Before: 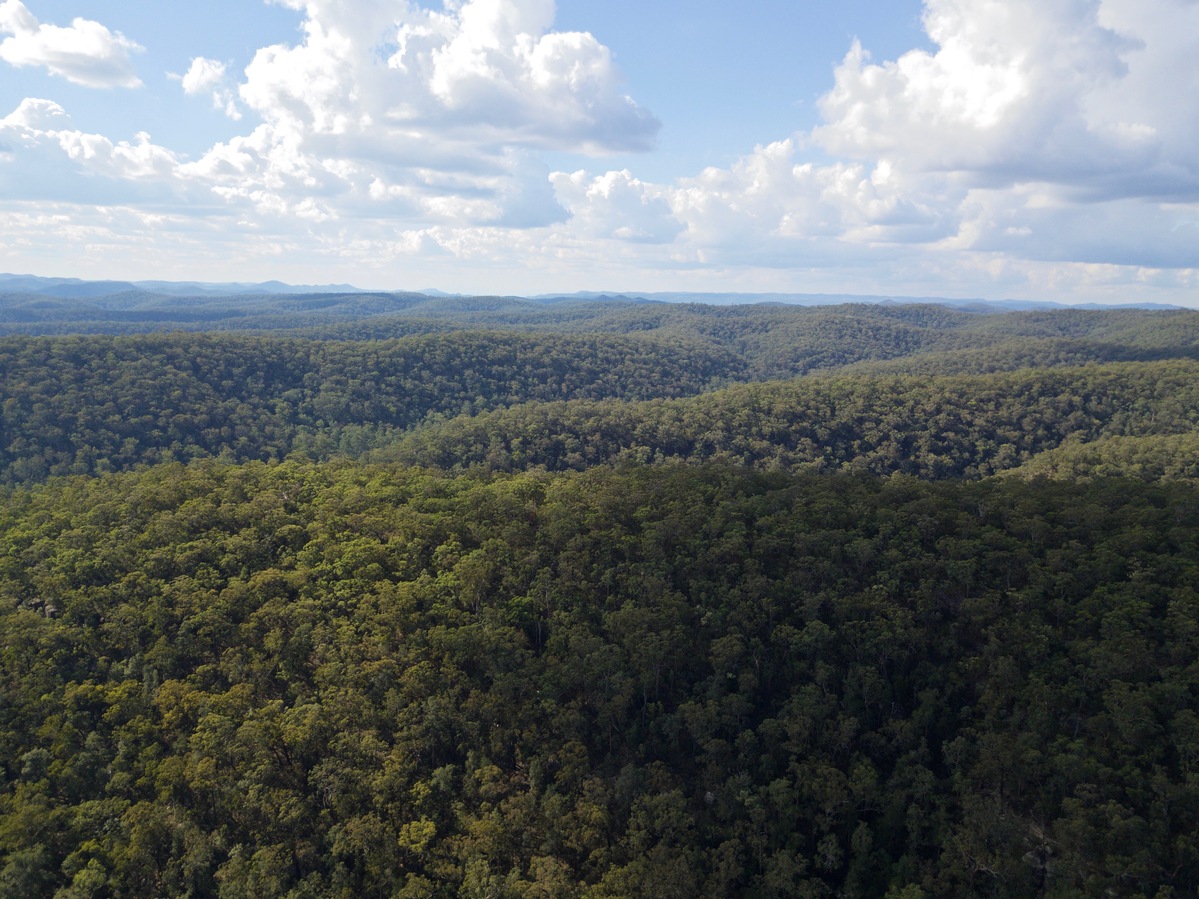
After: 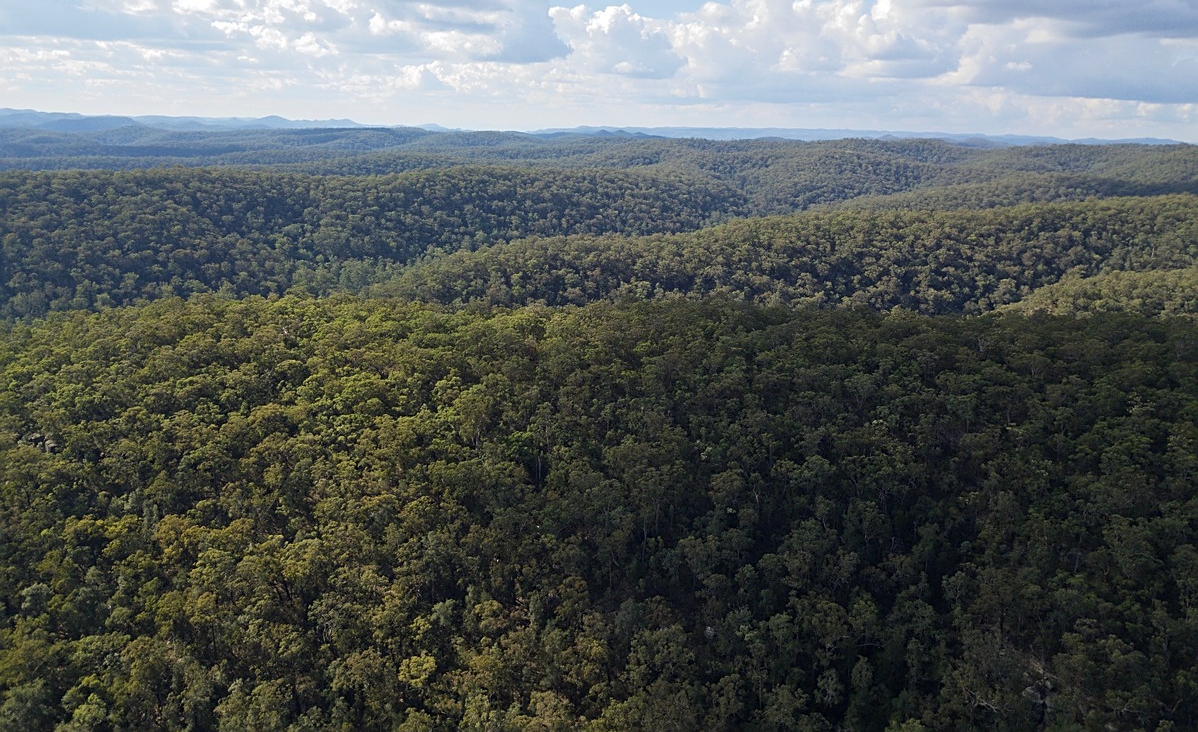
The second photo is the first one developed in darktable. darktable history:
shadows and highlights: shadows 29.61, highlights -30.47, low approximation 0.01, soften with gaussian
contrast brightness saturation: contrast 0.05
sharpen: on, module defaults
crop and rotate: top 18.507%
white balance: emerald 1
